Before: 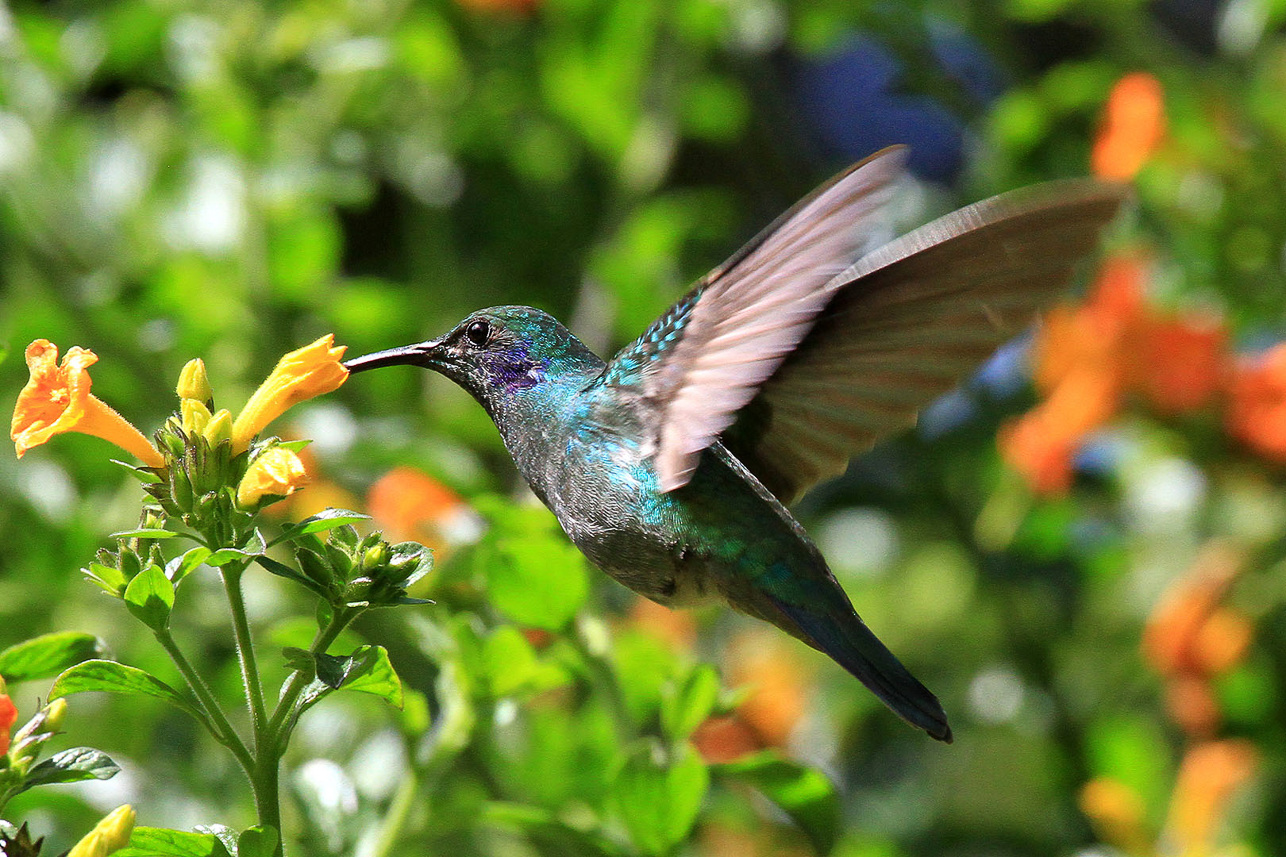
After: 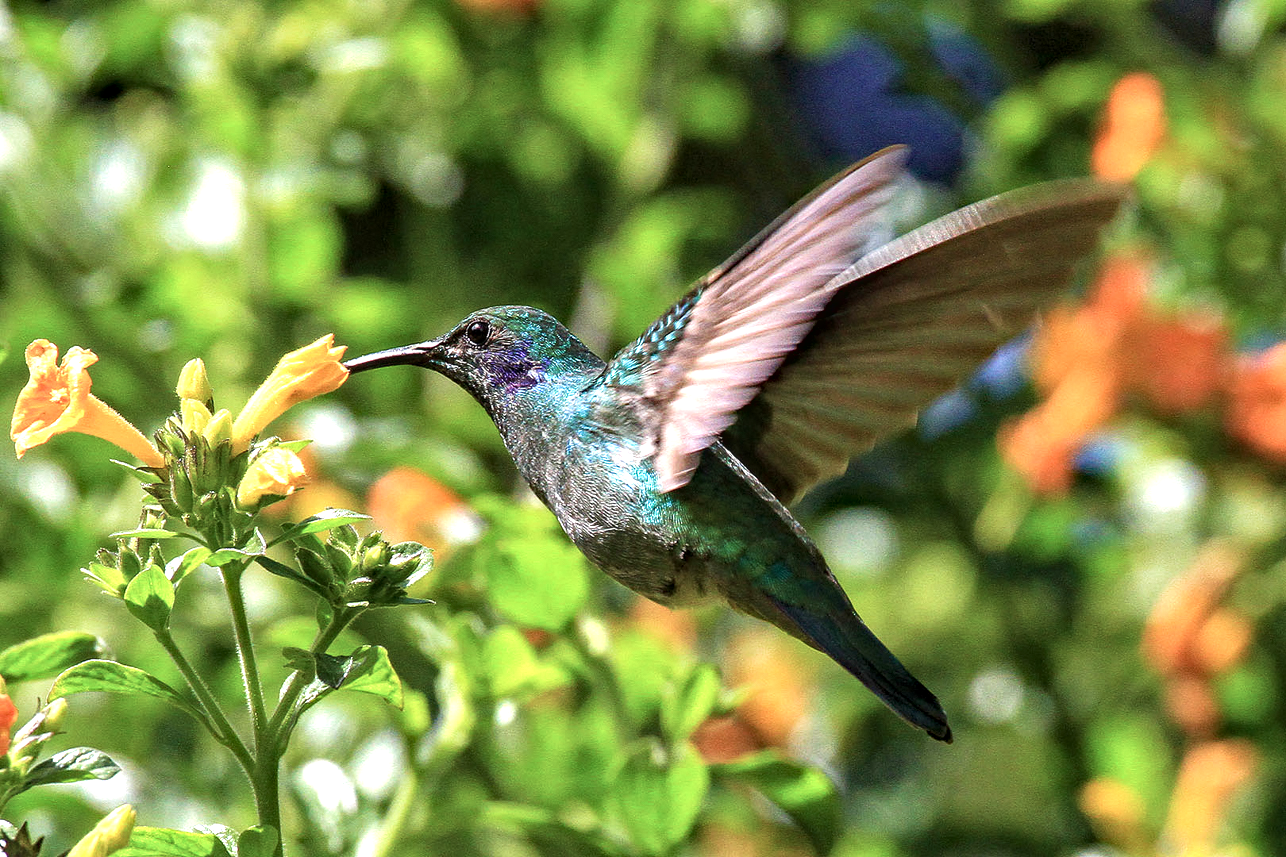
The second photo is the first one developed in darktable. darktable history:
contrast brightness saturation: contrast 0.056, brightness -0.006, saturation -0.244
velvia: on, module defaults
local contrast: on, module defaults
haze removal: strength 0.301, distance 0.253, adaptive false
exposure: black level correction 0.001, exposure 0.498 EV, compensate exposure bias true, compensate highlight preservation false
